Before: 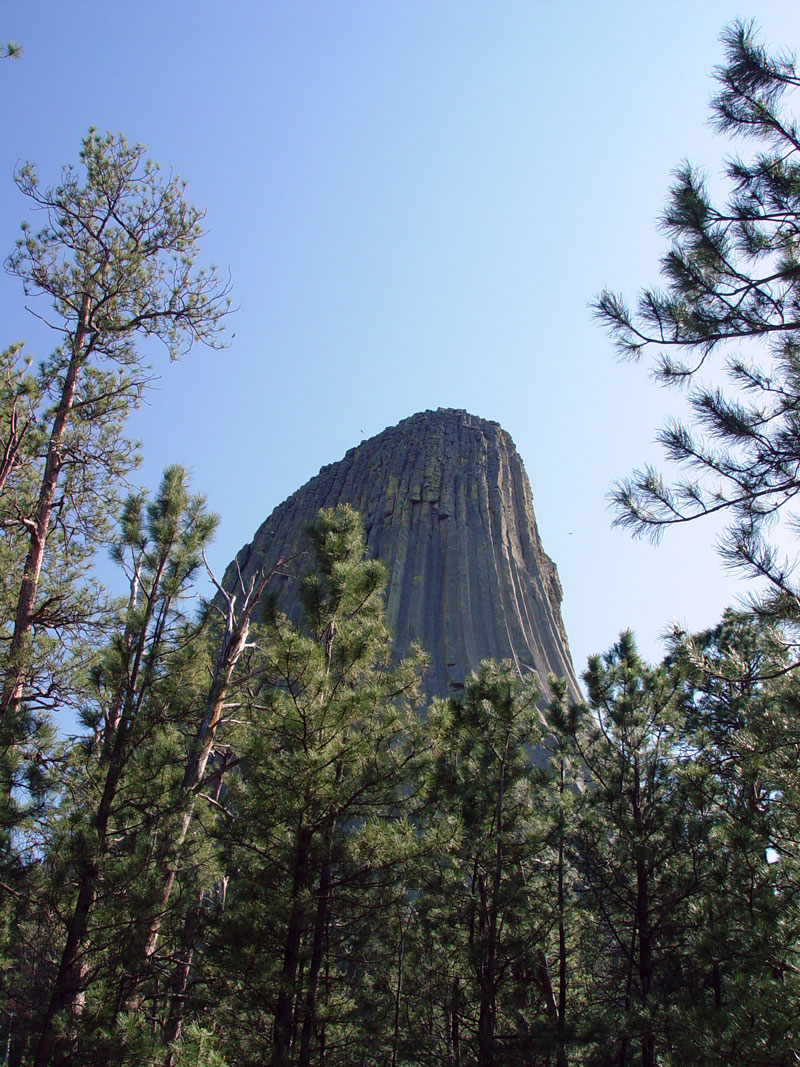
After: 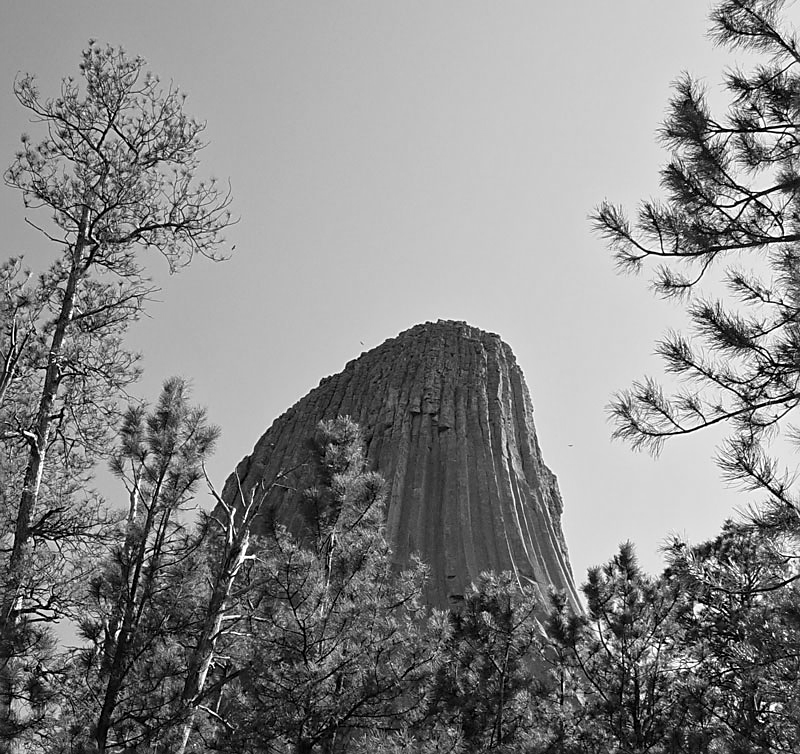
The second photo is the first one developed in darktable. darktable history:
color zones: curves: ch0 [(0, 0.559) (0.153, 0.551) (0.229, 0.5) (0.429, 0.5) (0.571, 0.5) (0.714, 0.5) (0.857, 0.5) (1, 0.559)]; ch1 [(0, 0.417) (0.112, 0.336) (0.213, 0.26) (0.429, 0.34) (0.571, 0.35) (0.683, 0.331) (0.857, 0.344) (1, 0.417)]
tone equalizer: -8 EV -0.002 EV, -7 EV 0.005 EV, -6 EV -0.009 EV, -5 EV 0.011 EV, -4 EV -0.012 EV, -3 EV 0.007 EV, -2 EV -0.062 EV, -1 EV -0.293 EV, +0 EV -0.582 EV, smoothing diameter 2%, edges refinement/feathering 20, mask exposure compensation -1.57 EV, filter diffusion 5
monochrome: on, module defaults
sharpen: on, module defaults
crop and rotate: top 8.293%, bottom 20.996%
